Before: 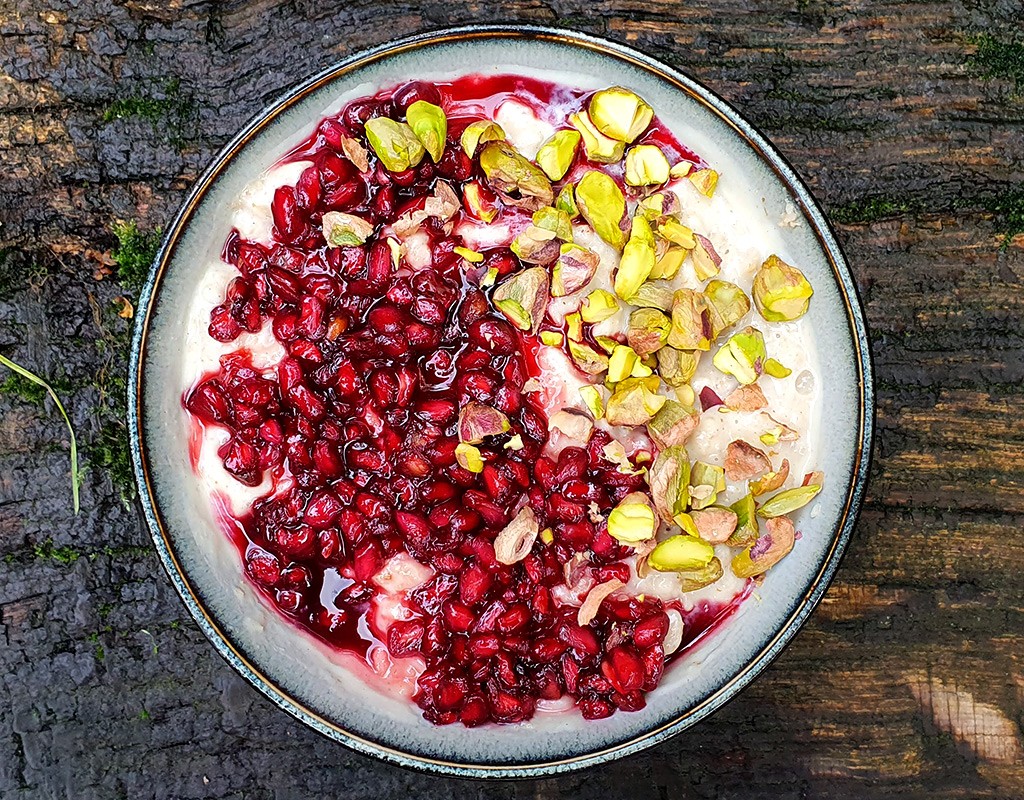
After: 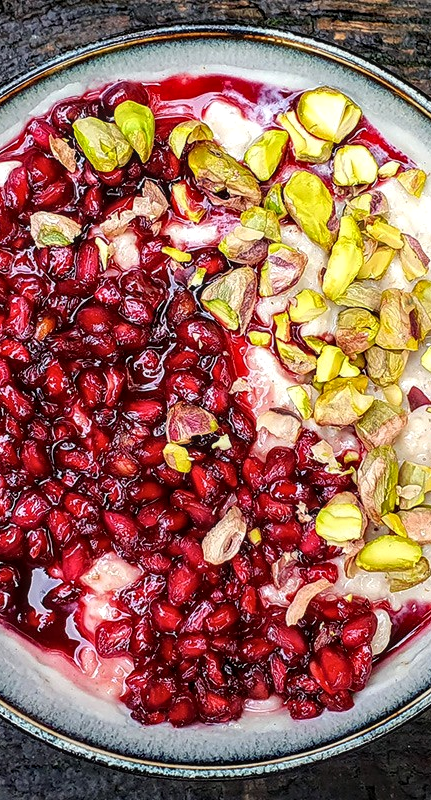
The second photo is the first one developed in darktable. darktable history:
crop: left 28.583%, right 29.231%
local contrast: detail 130%
